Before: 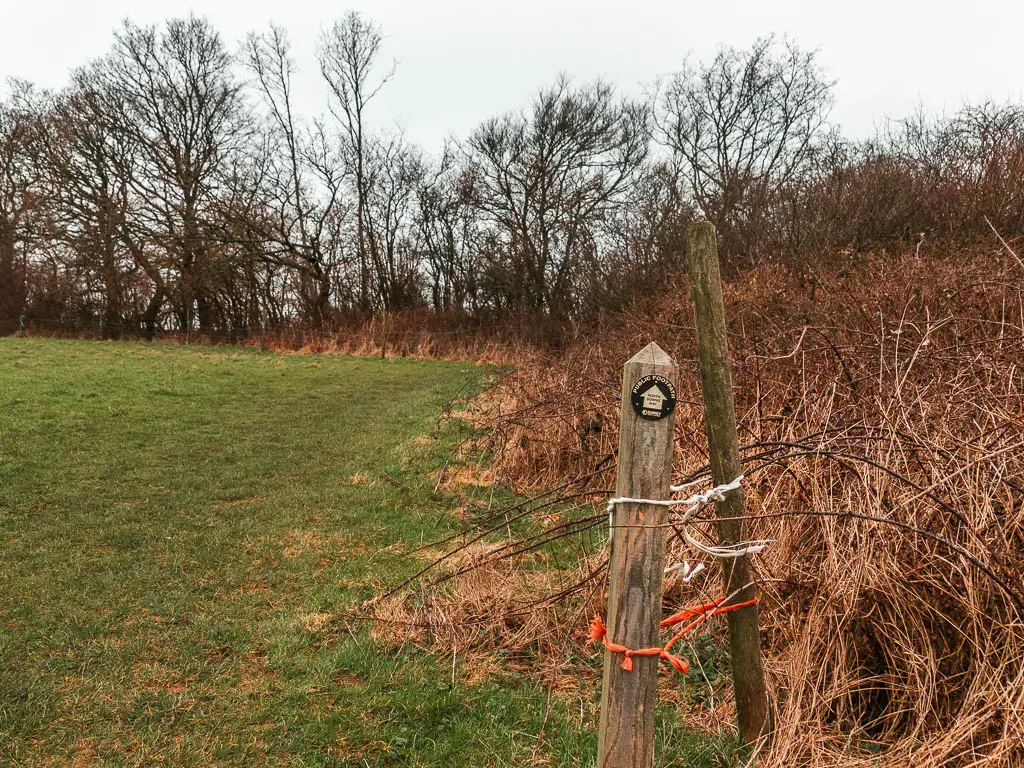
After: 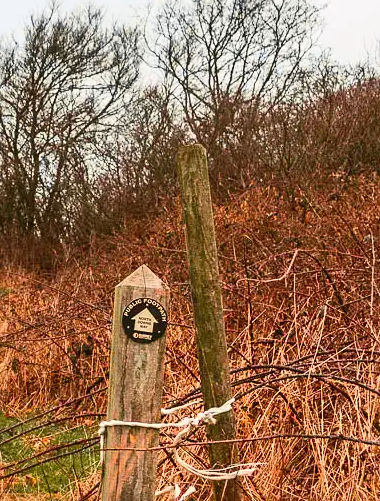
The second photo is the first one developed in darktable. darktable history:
crop and rotate: left 49.738%, top 10.104%, right 13.119%, bottom 24.567%
sharpen: amount 0.217
color balance rgb: shadows lift › chroma 1.023%, shadows lift › hue 243.12°, perceptual saturation grading › global saturation 19.985%, perceptual brilliance grading › global brilliance 1.48%, perceptual brilliance grading › highlights -3.551%
contrast brightness saturation: contrast 0.072, brightness 0.074, saturation 0.181
tone curve: curves: ch0 [(0, 0.036) (0.119, 0.115) (0.461, 0.479) (0.715, 0.767) (0.817, 0.865) (1, 0.998)]; ch1 [(0, 0) (0.377, 0.416) (0.44, 0.478) (0.487, 0.498) (0.514, 0.525) (0.538, 0.552) (0.67, 0.688) (1, 1)]; ch2 [(0, 0) (0.38, 0.405) (0.463, 0.445) (0.492, 0.486) (0.524, 0.541) (0.578, 0.59) (0.653, 0.658) (1, 1)], color space Lab, independent channels, preserve colors none
